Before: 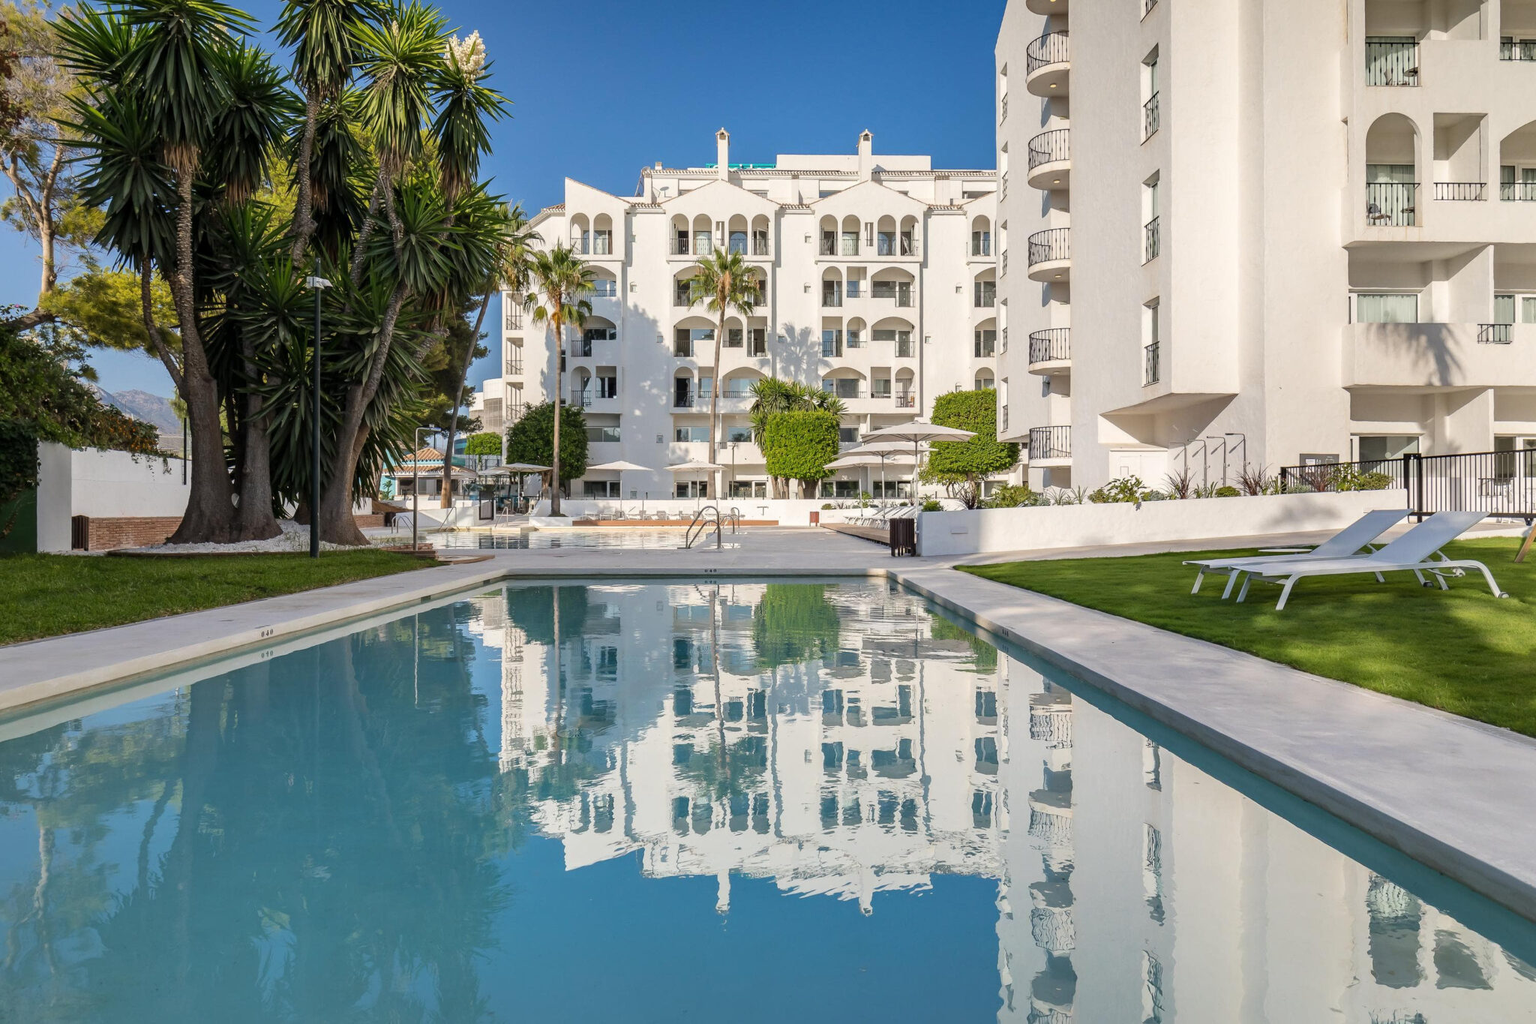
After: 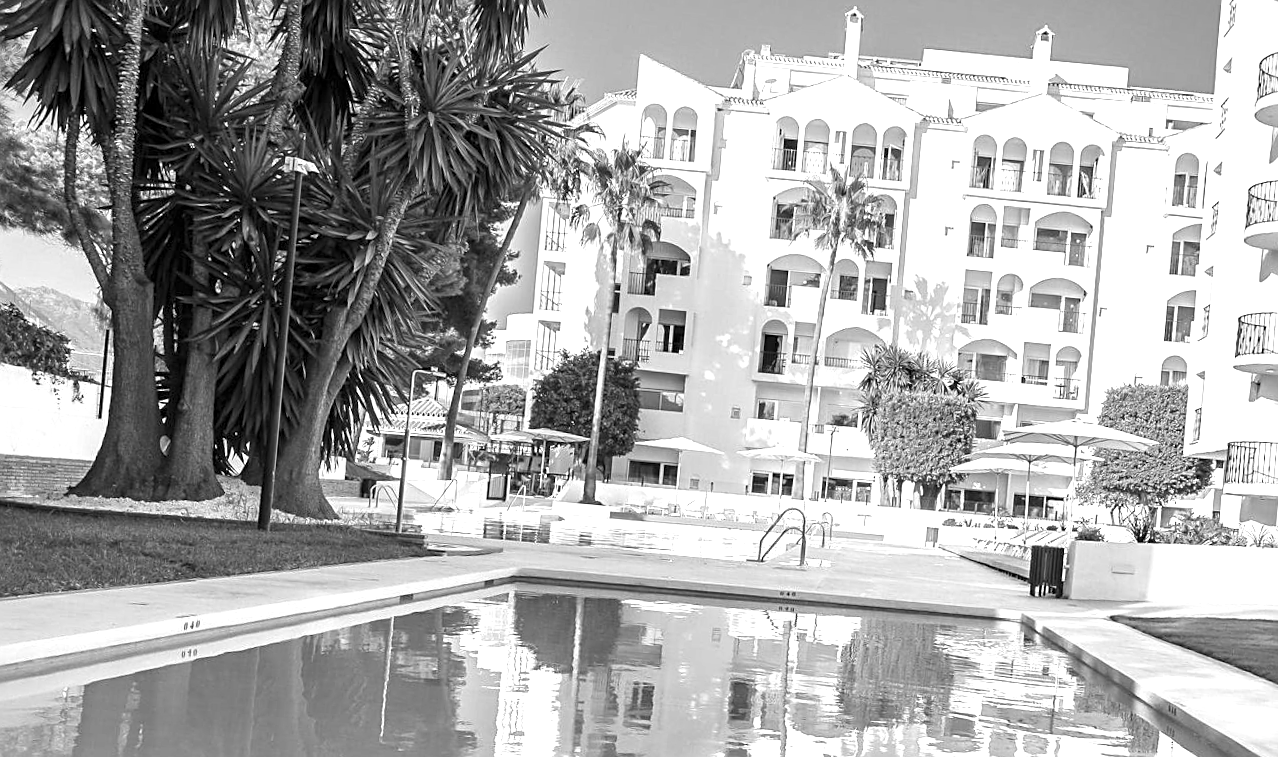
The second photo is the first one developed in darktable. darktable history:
sharpen: amount 0.478
exposure: exposure 1.061 EV, compensate highlight preservation false
monochrome: on, module defaults
crop and rotate: angle -4.99°, left 2.122%, top 6.945%, right 27.566%, bottom 30.519%
